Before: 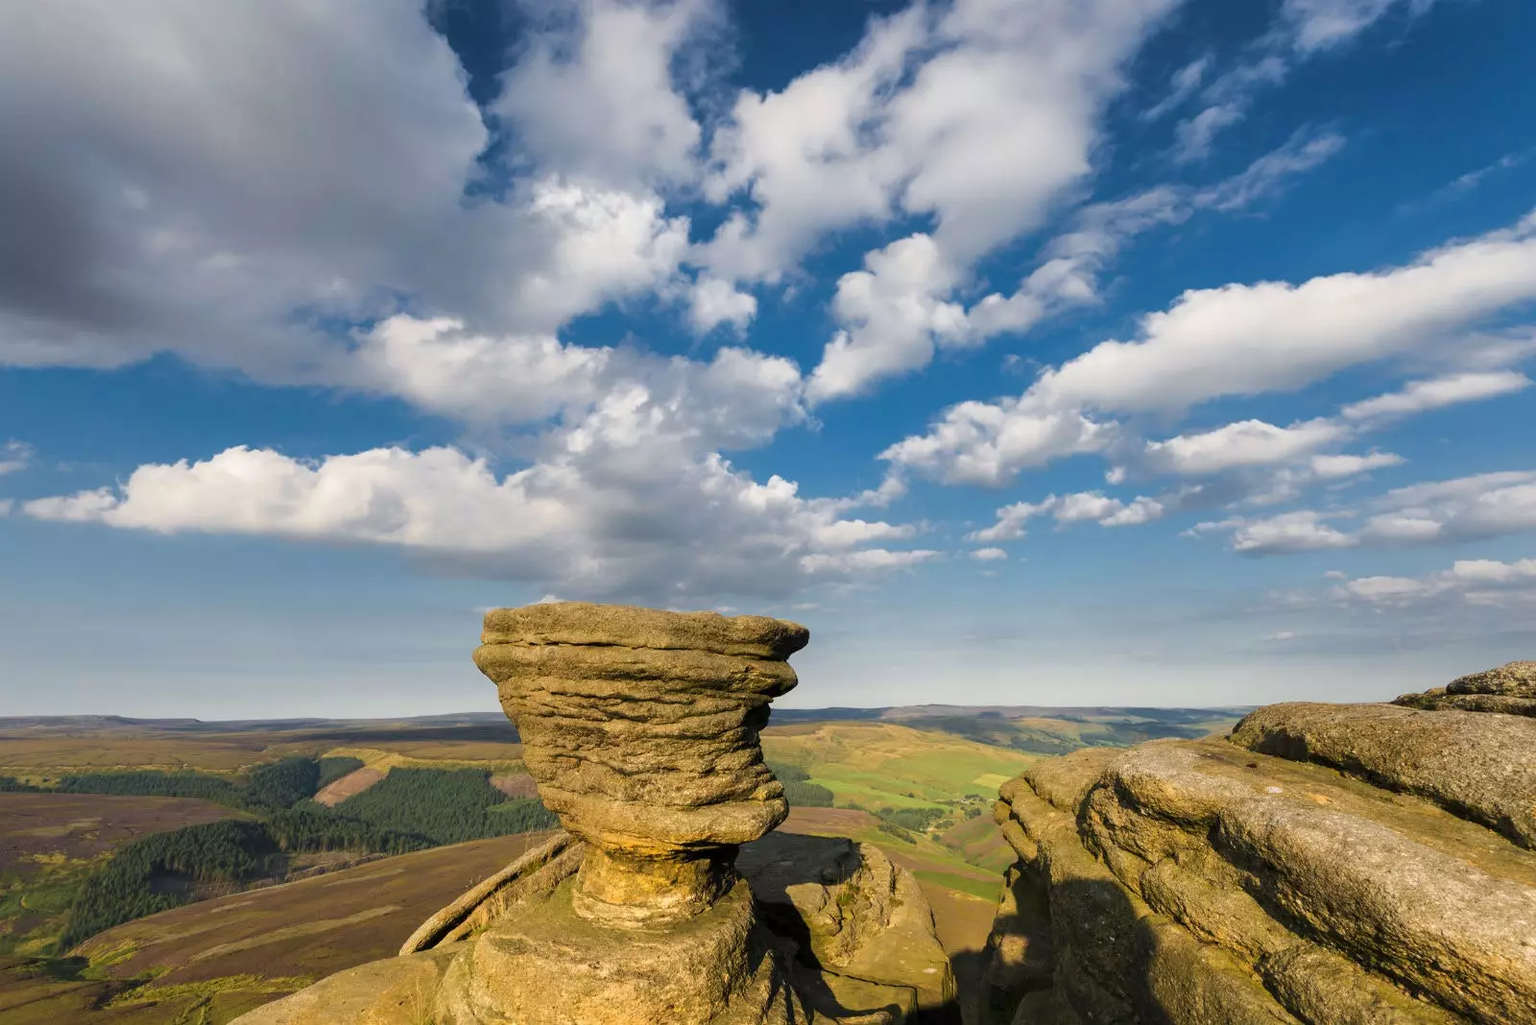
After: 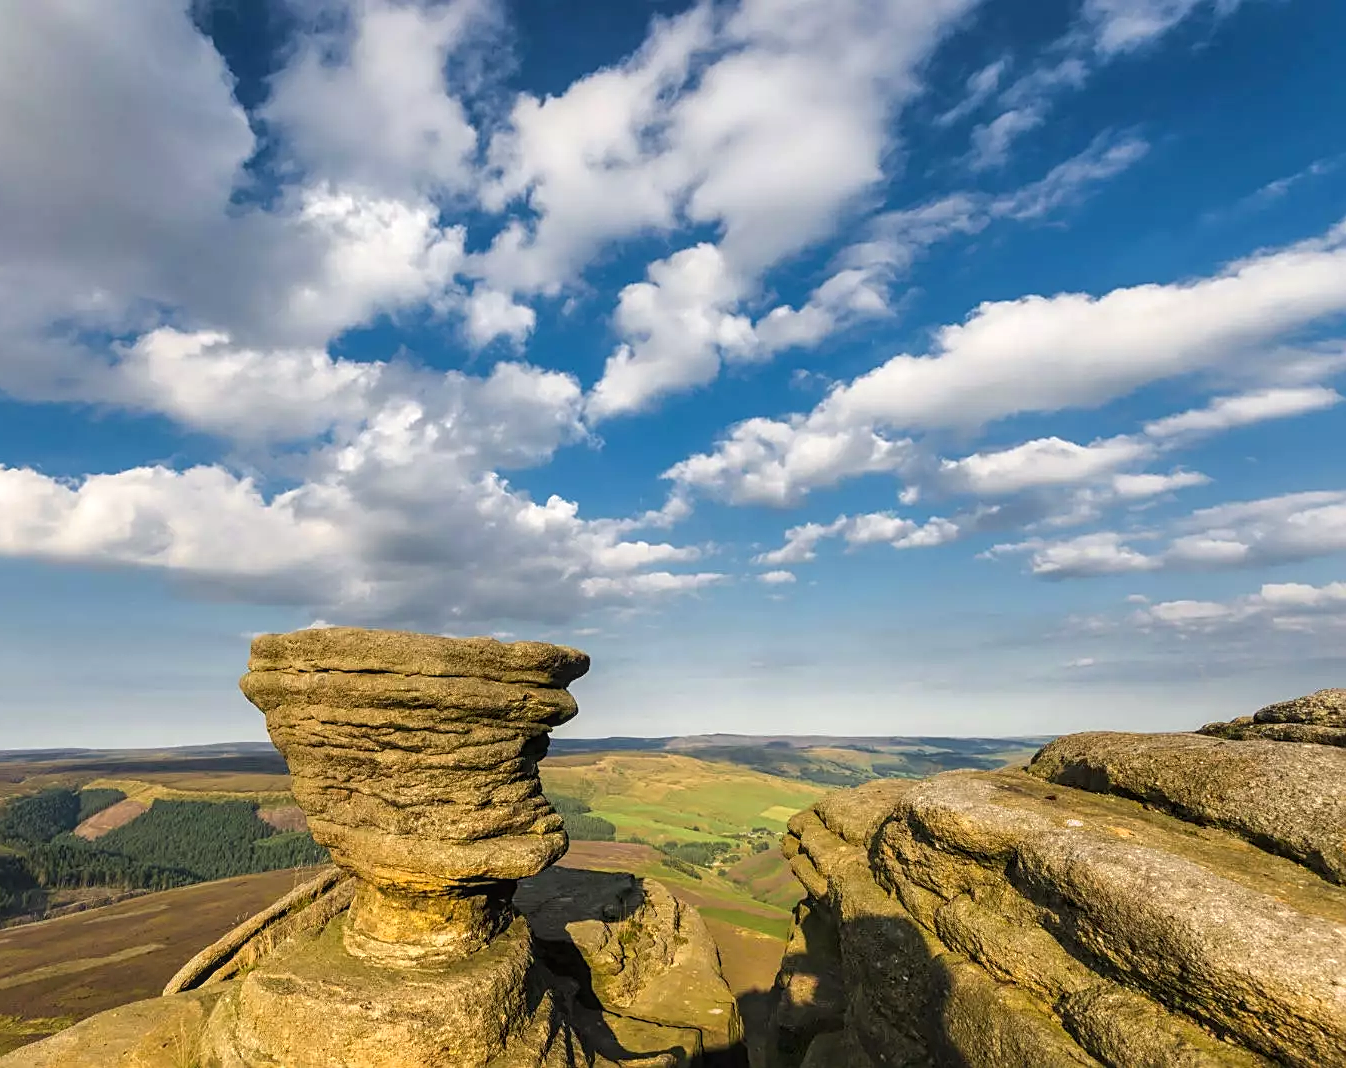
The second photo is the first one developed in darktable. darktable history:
sharpen: on, module defaults
local contrast: detail 115%
crop: left 15.825%
levels: levels [0, 0.474, 0.947]
